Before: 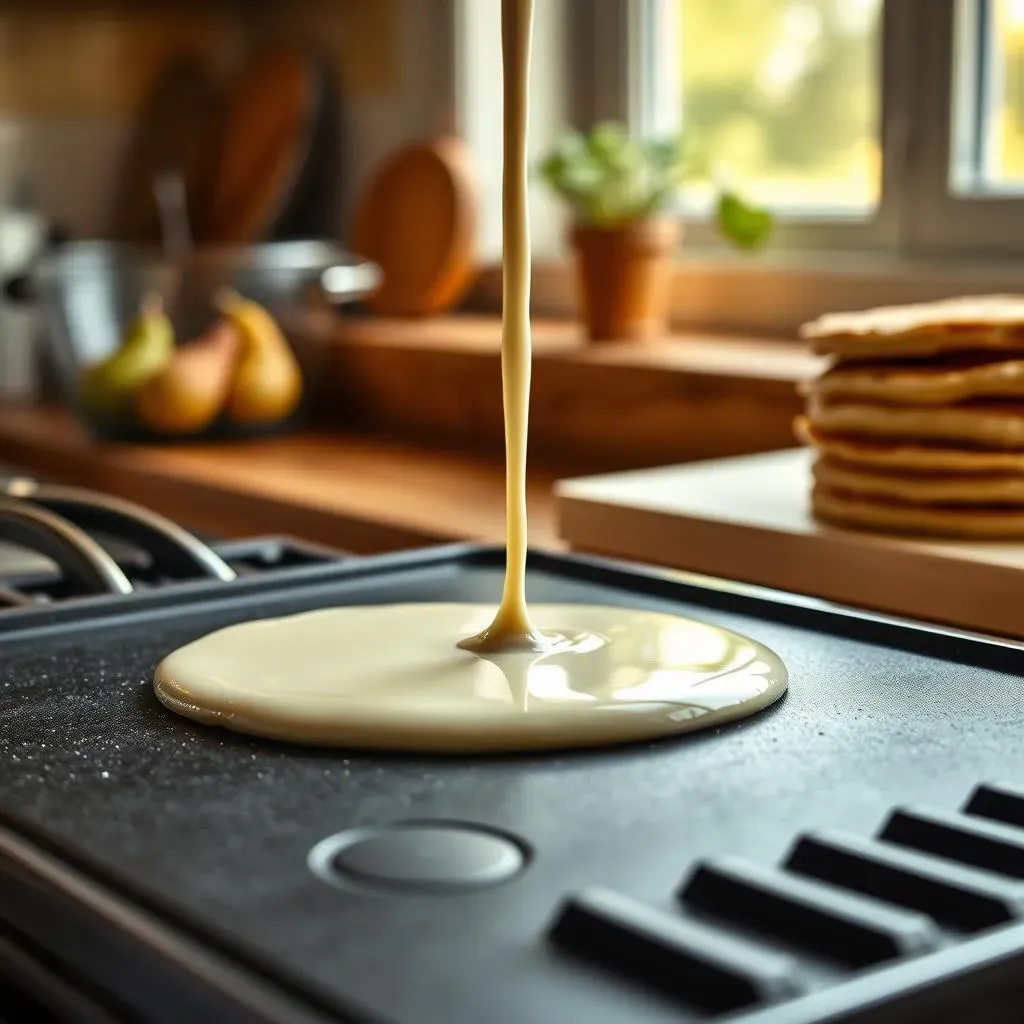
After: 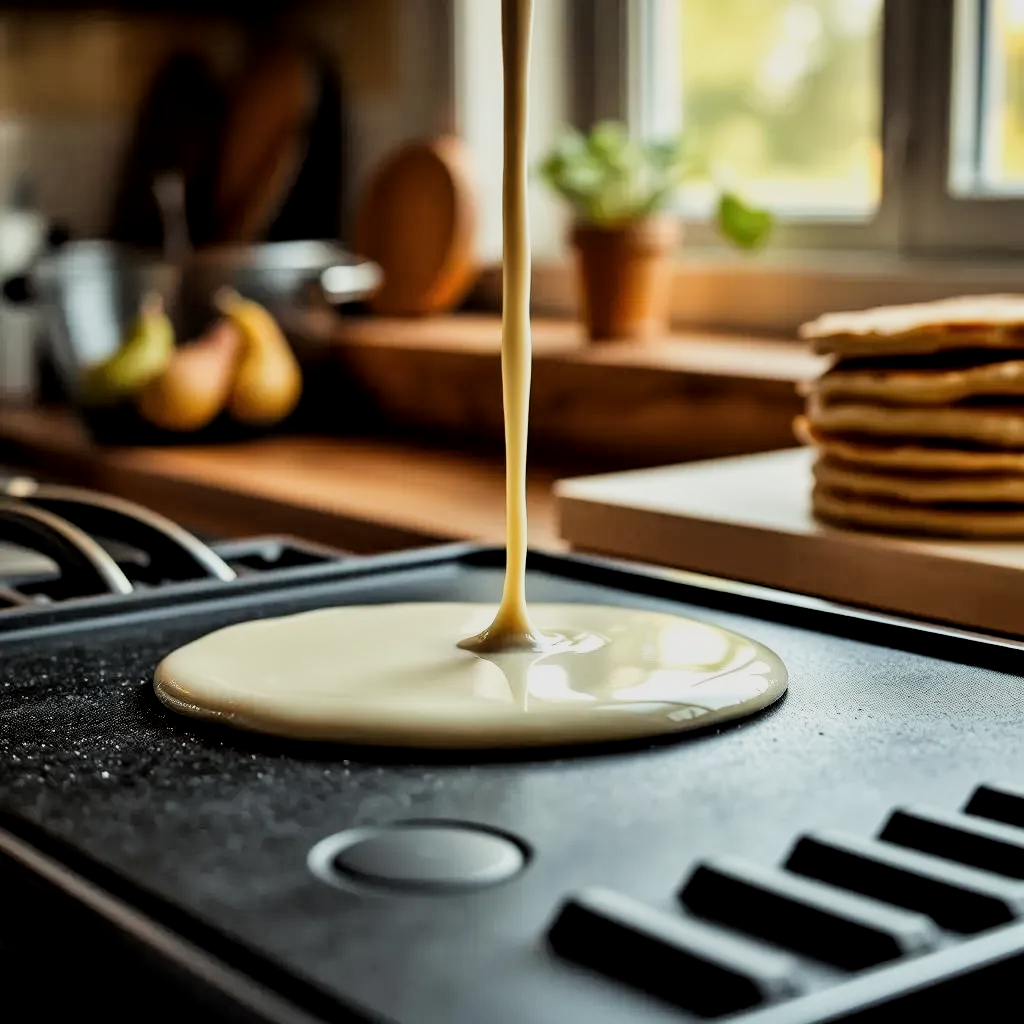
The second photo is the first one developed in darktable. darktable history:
filmic rgb: black relative exposure -5.15 EV, white relative exposure 3.97 EV, hardness 2.88, contrast 1.193, highlights saturation mix -29.88%
local contrast: highlights 106%, shadows 101%, detail 120%, midtone range 0.2
